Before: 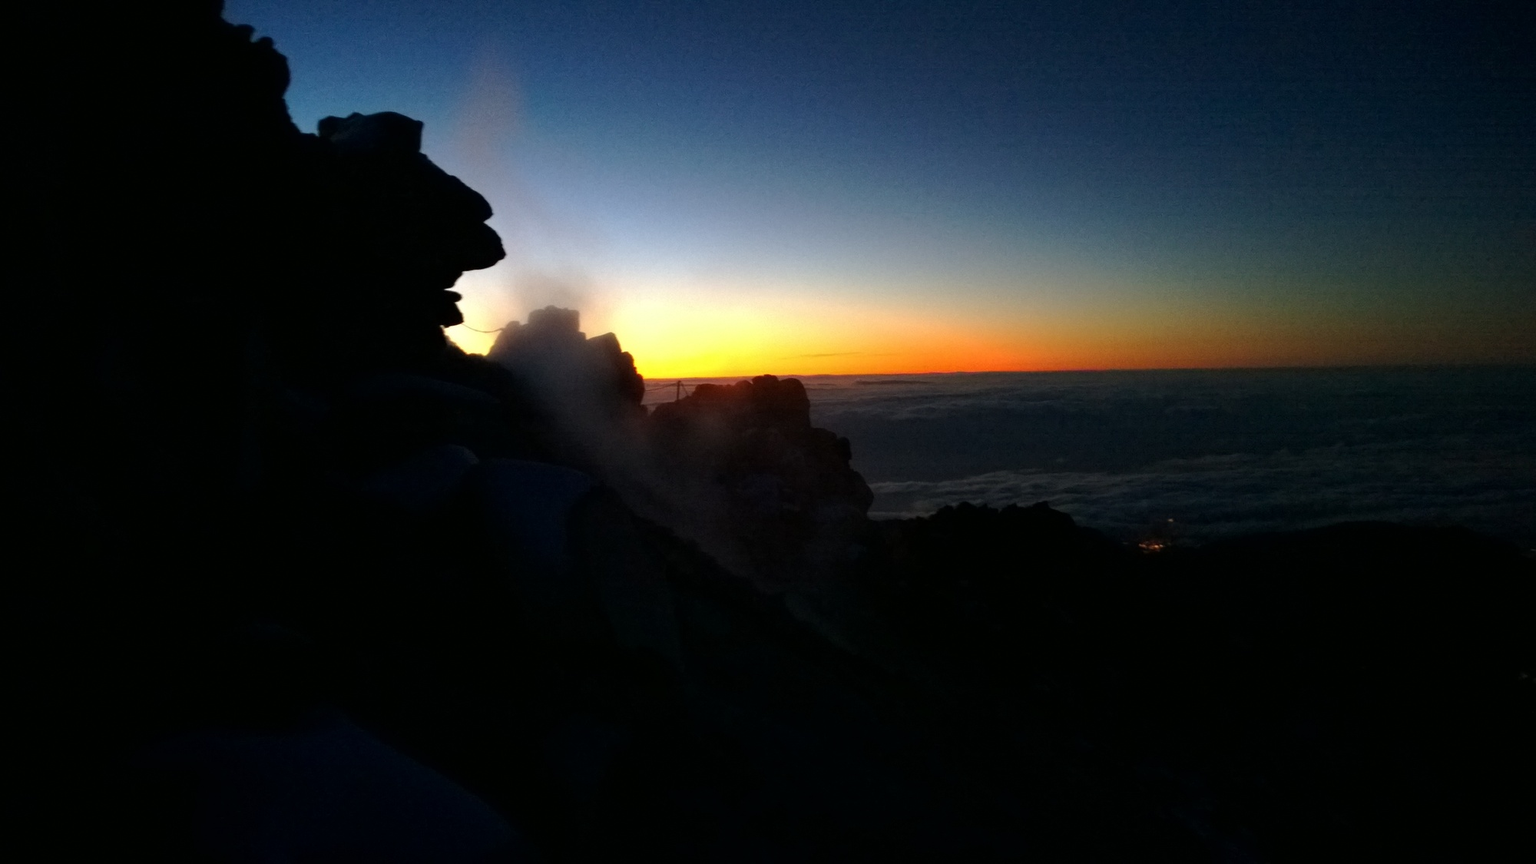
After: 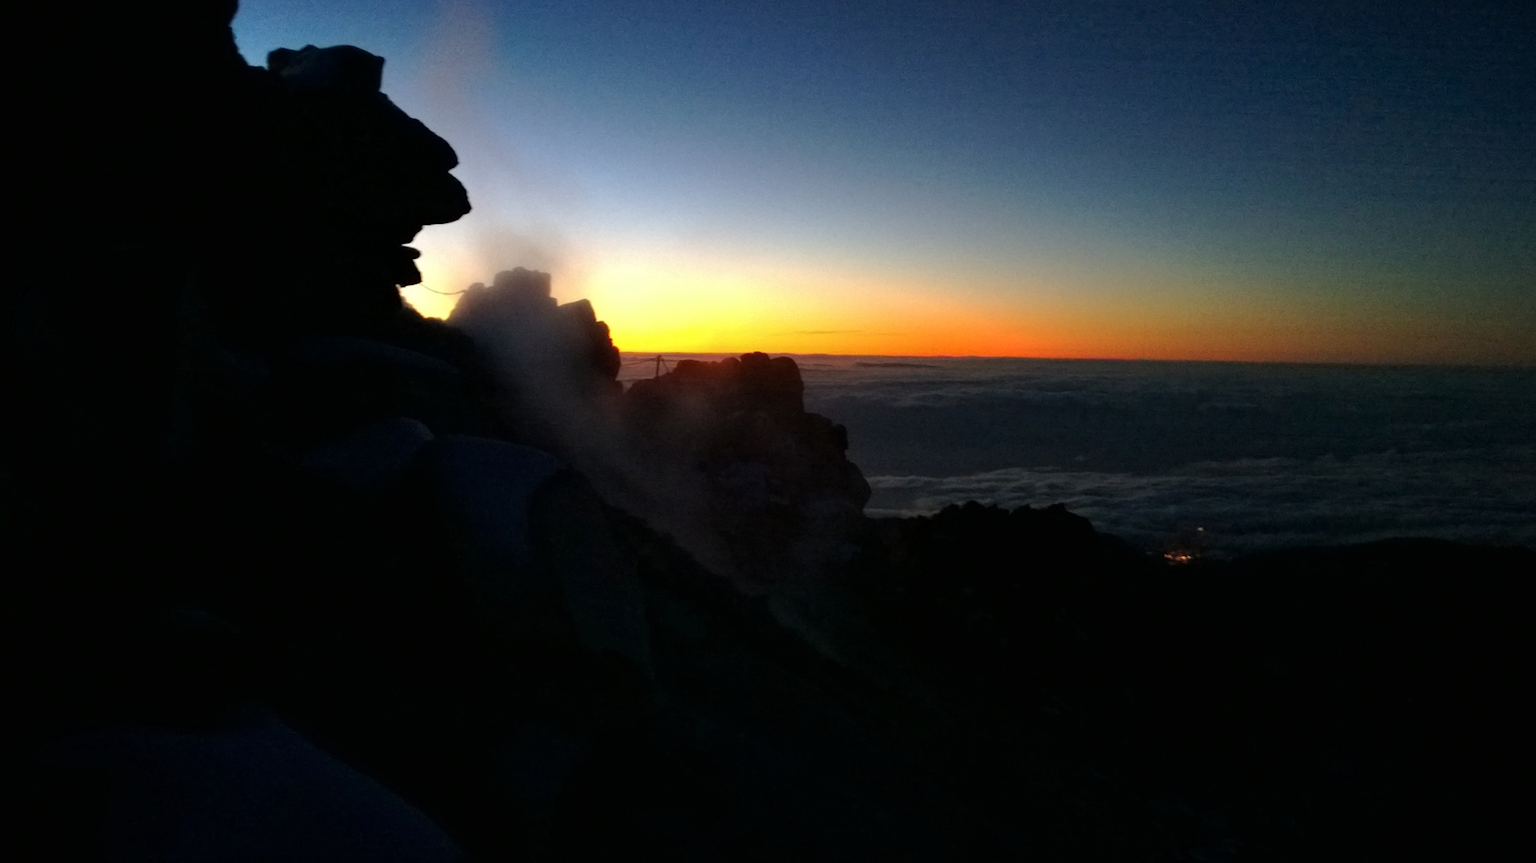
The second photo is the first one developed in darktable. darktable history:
crop and rotate: angle -1.96°, left 3.097%, top 4.154%, right 1.586%, bottom 0.529%
shadows and highlights: radius 125.46, shadows 30.51, highlights -30.51, low approximation 0.01, soften with gaussian
